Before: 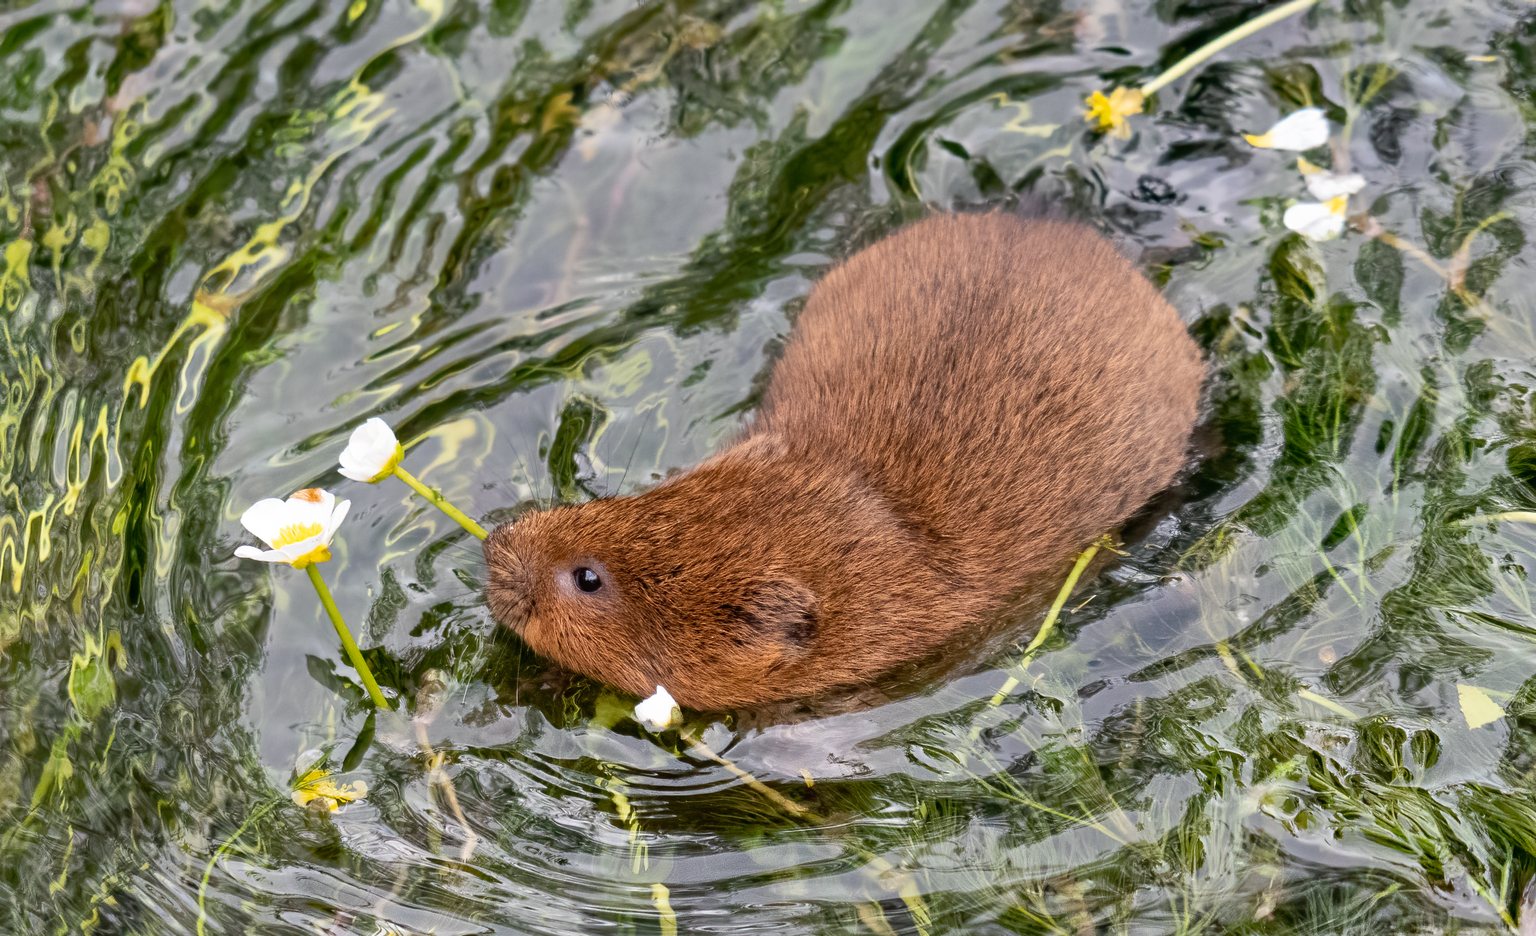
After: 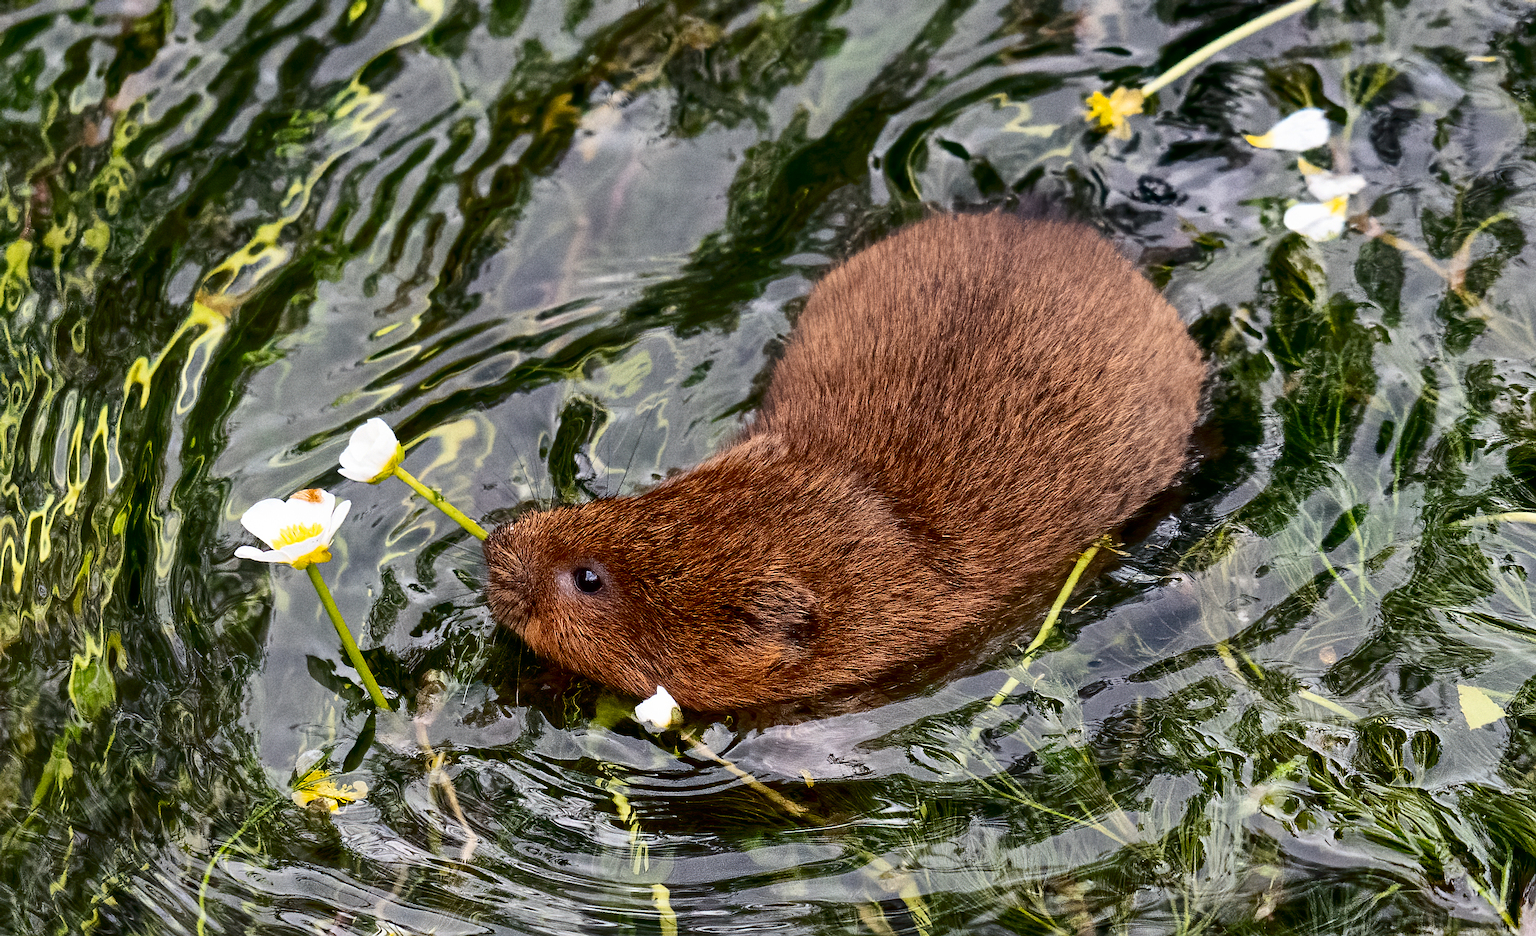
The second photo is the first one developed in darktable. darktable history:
sharpen: on, module defaults
grain: coarseness 8.68 ISO, strength 31.94%
contrast brightness saturation: contrast 0.19, brightness -0.24, saturation 0.11
